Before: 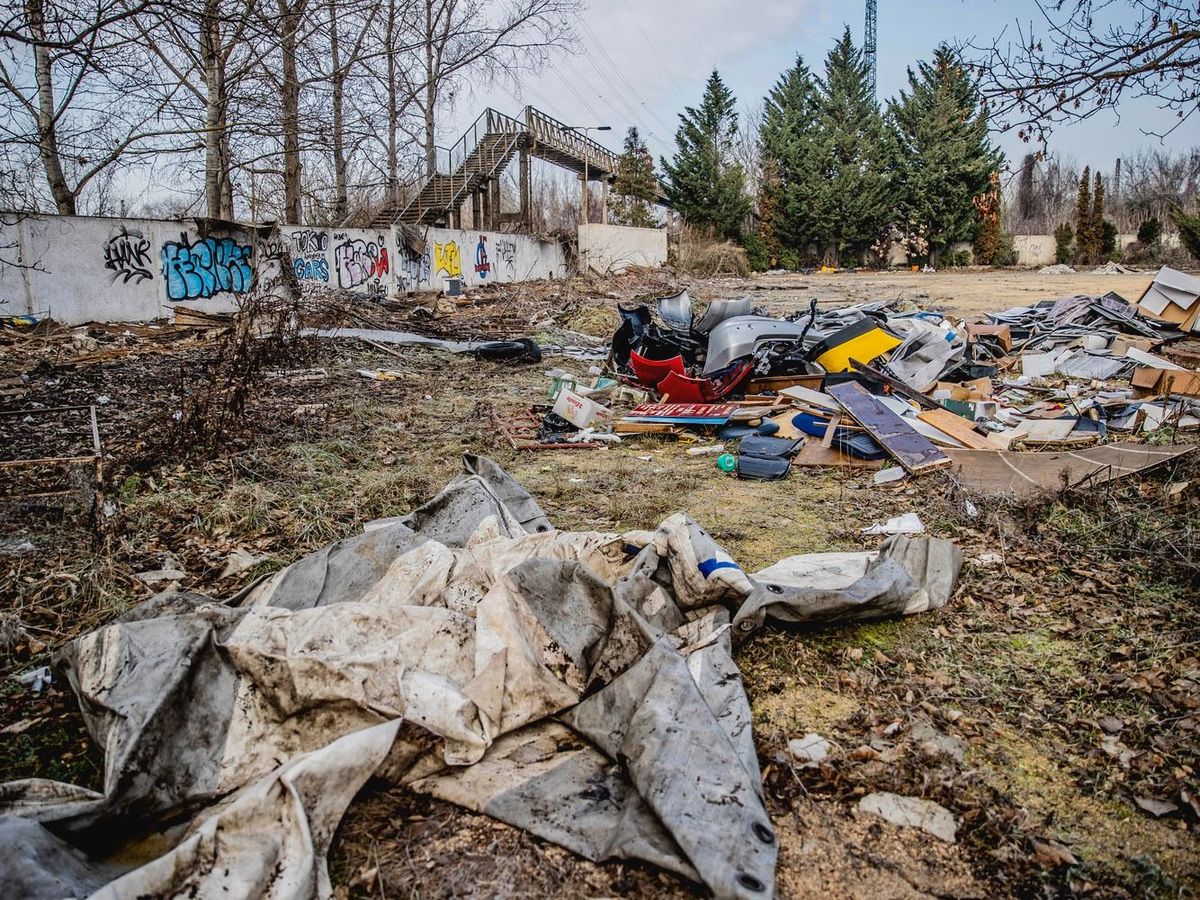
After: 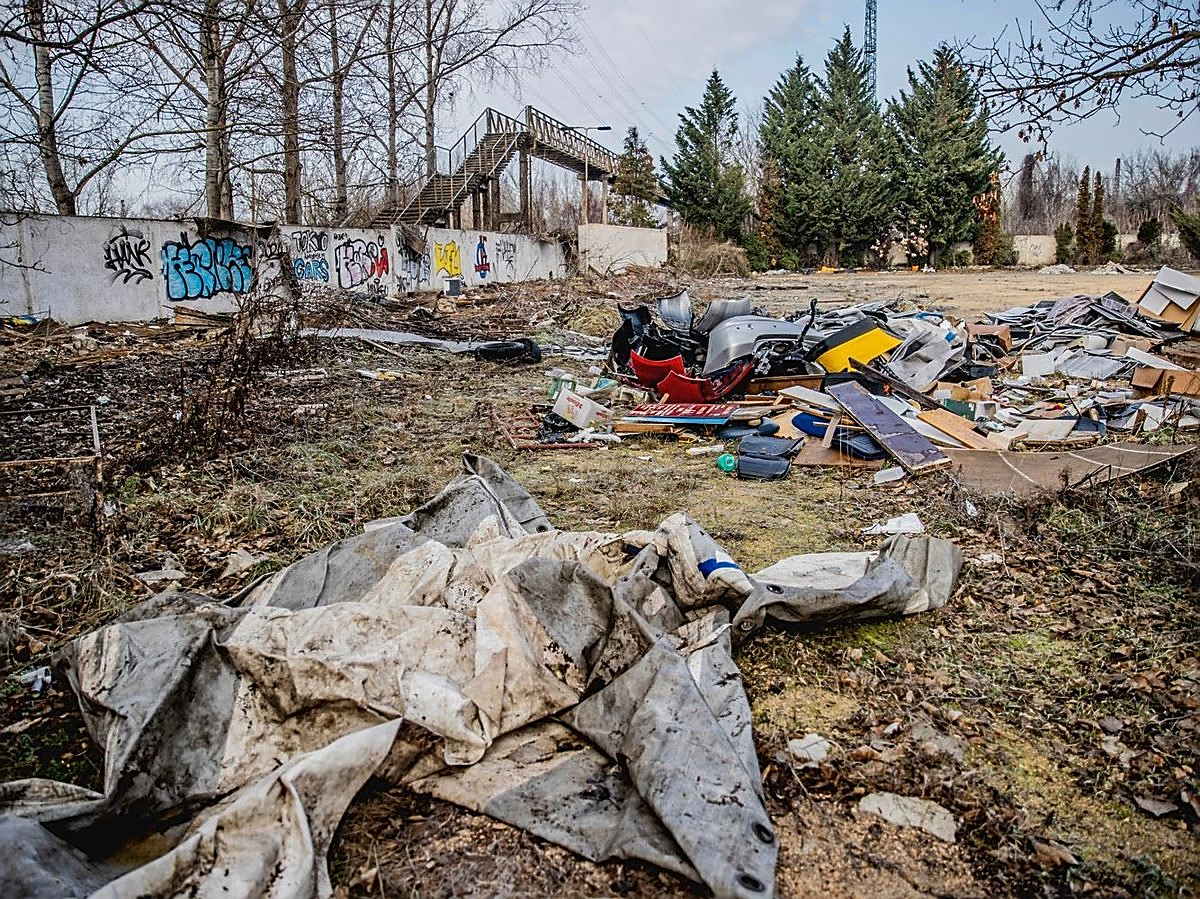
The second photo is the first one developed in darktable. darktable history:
sharpen: on, module defaults
crop: bottom 0.051%
